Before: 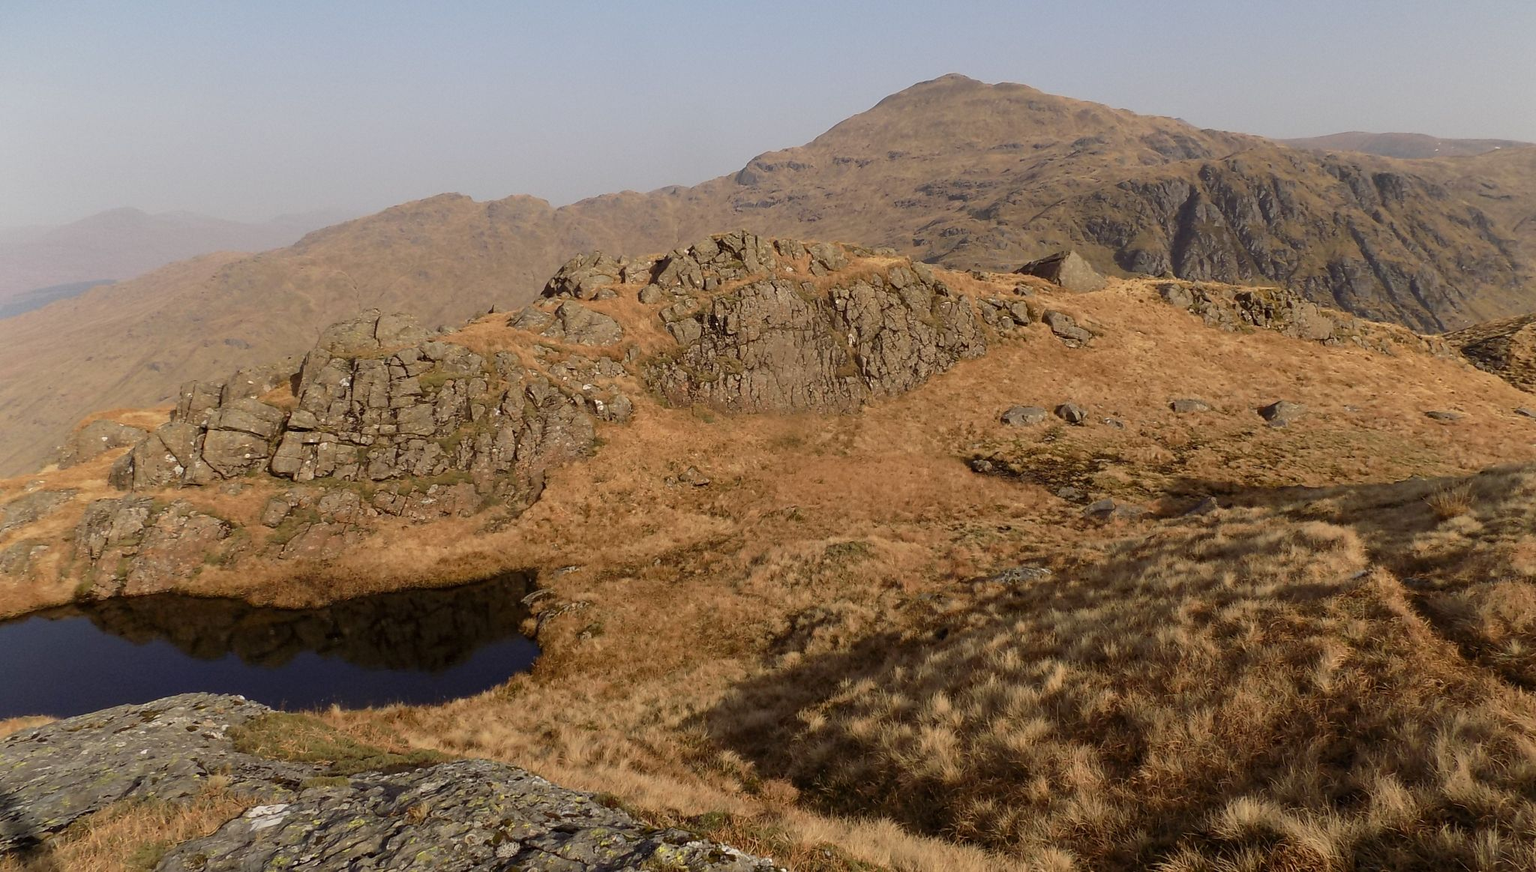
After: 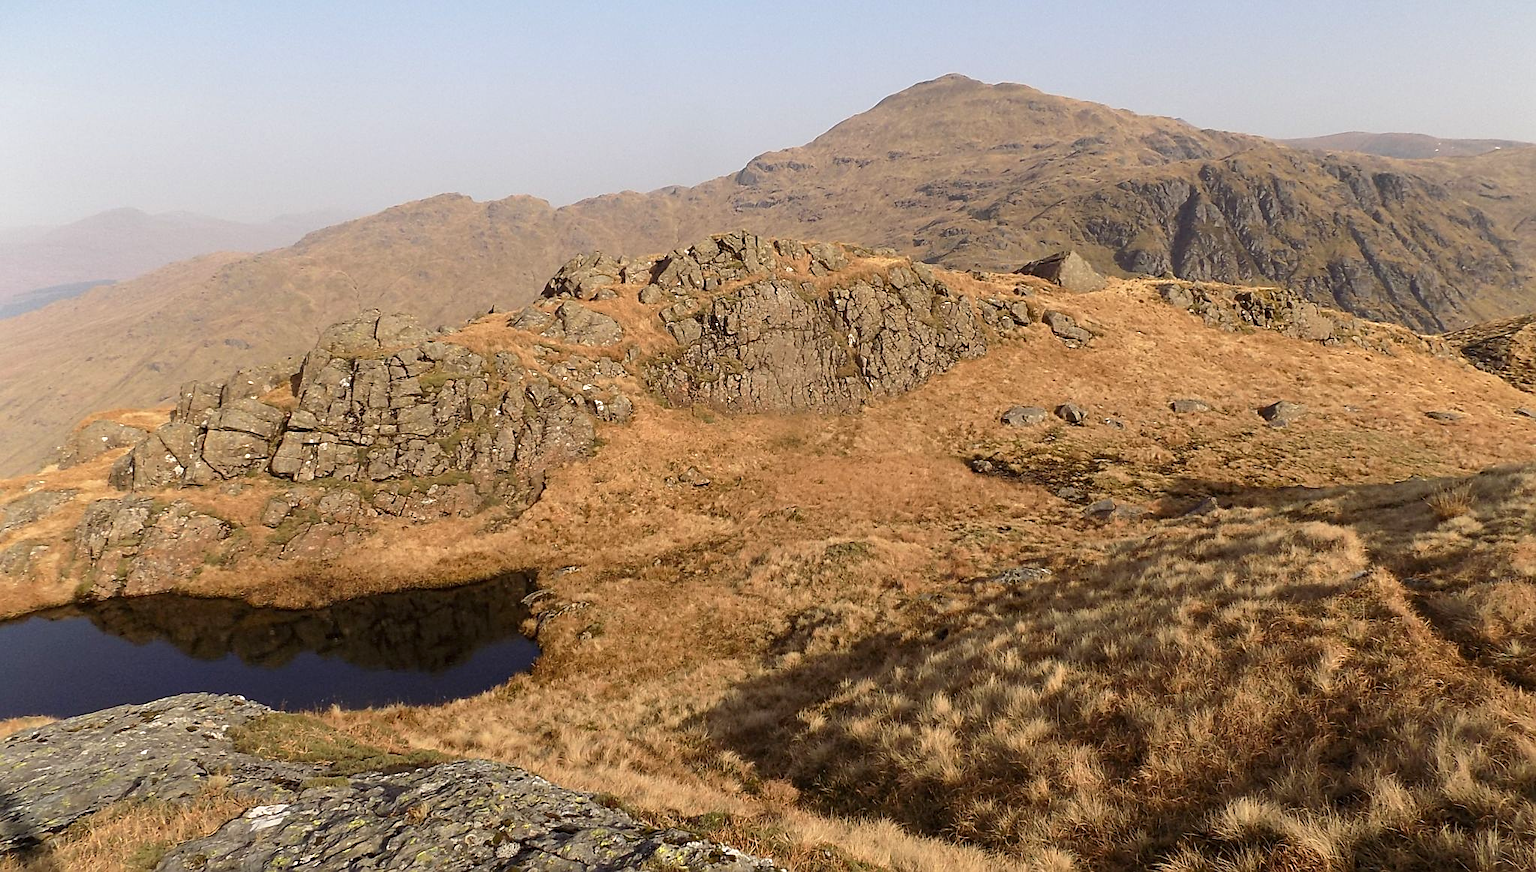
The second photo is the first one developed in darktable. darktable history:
exposure: black level correction 0, exposure 0.5 EV, compensate exposure bias true, compensate highlight preservation false
sharpen: on, module defaults
